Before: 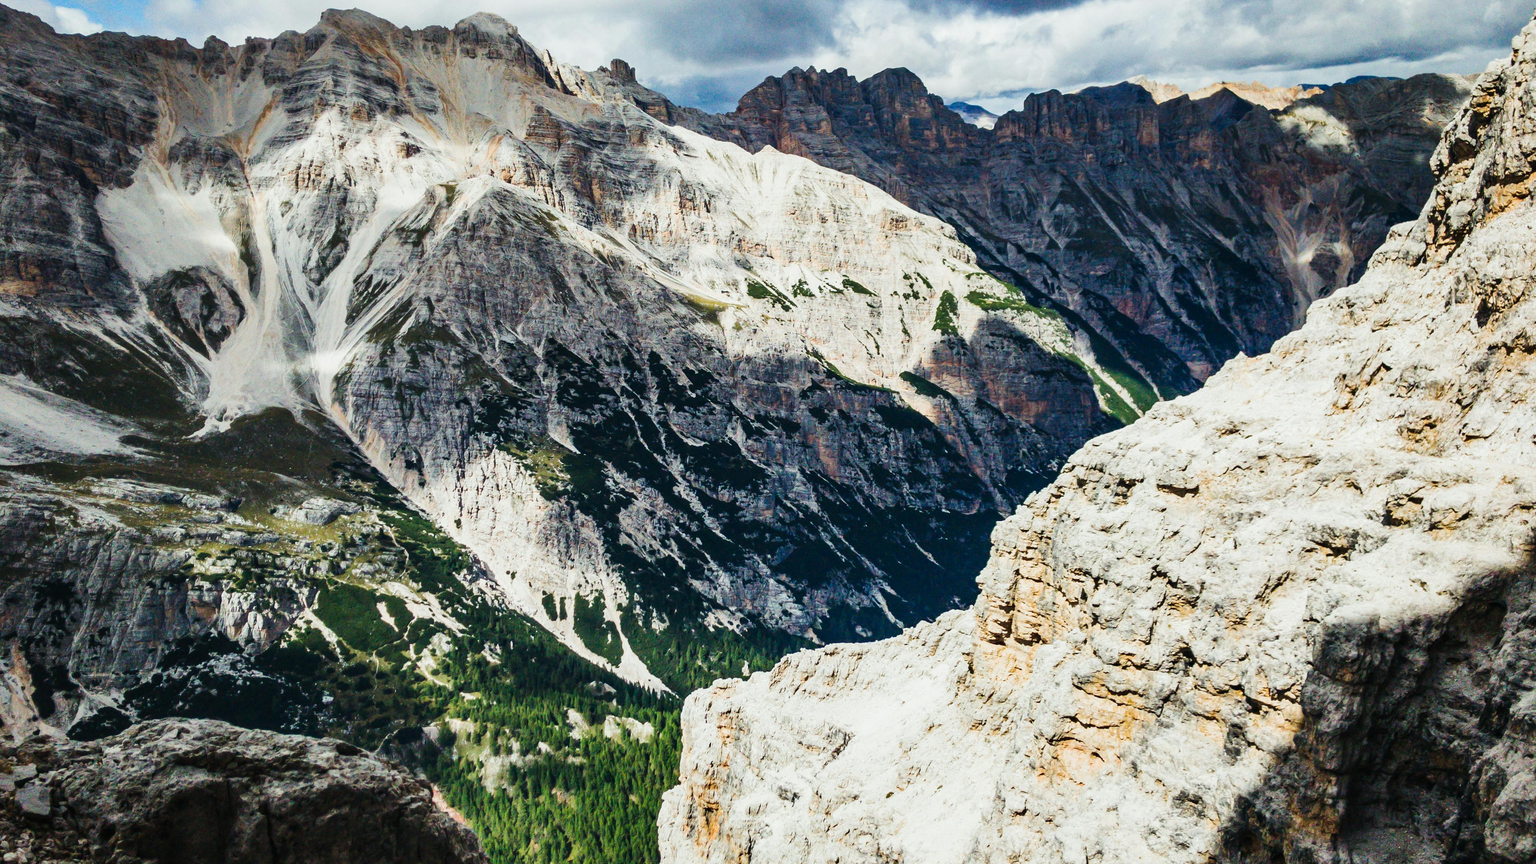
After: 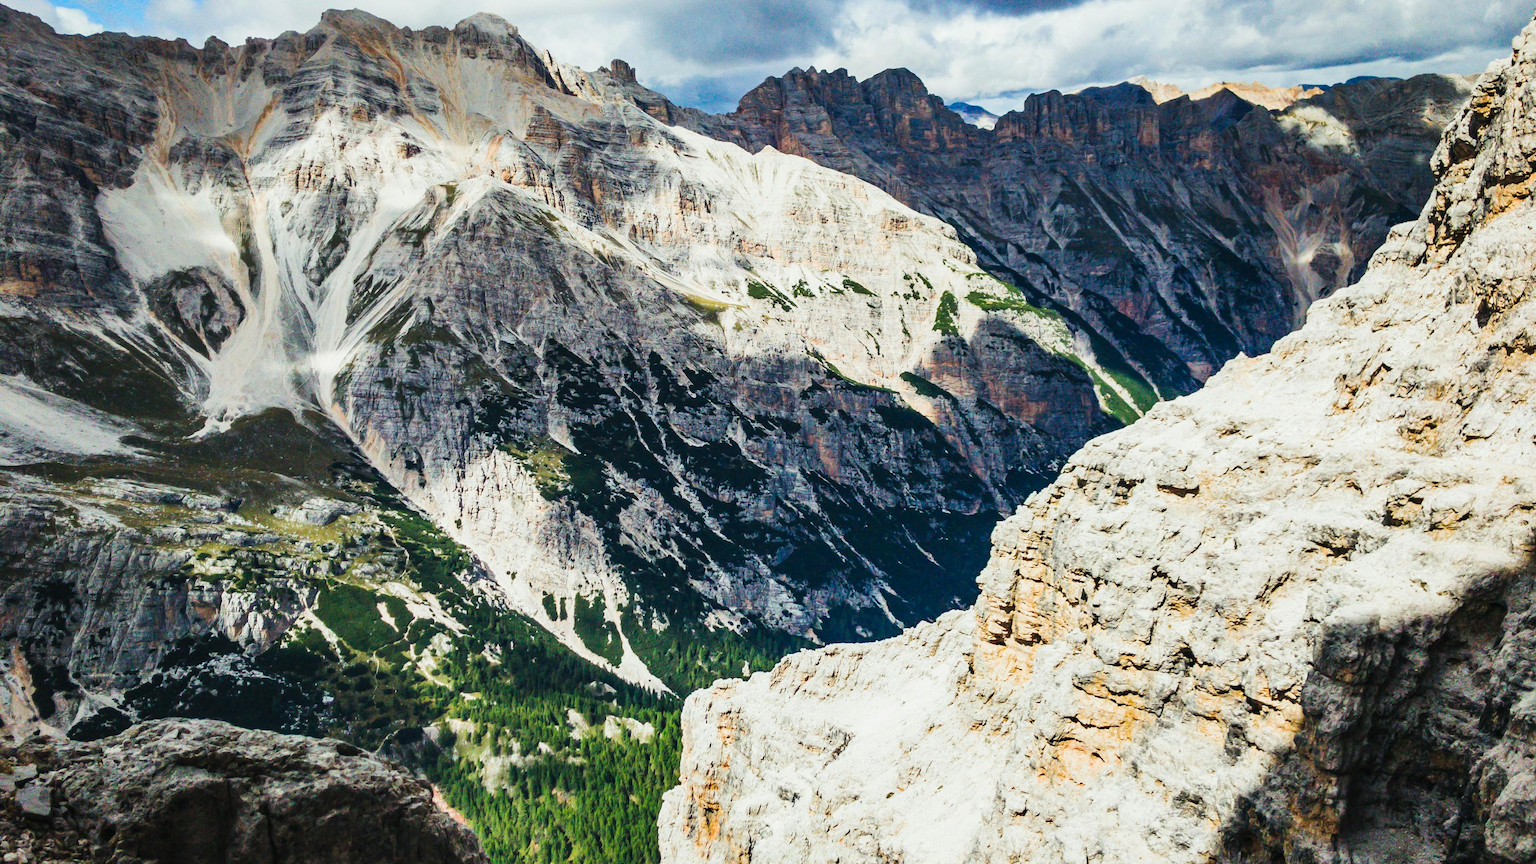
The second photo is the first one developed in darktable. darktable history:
contrast brightness saturation: contrast 0.028, brightness 0.056, saturation 0.131
